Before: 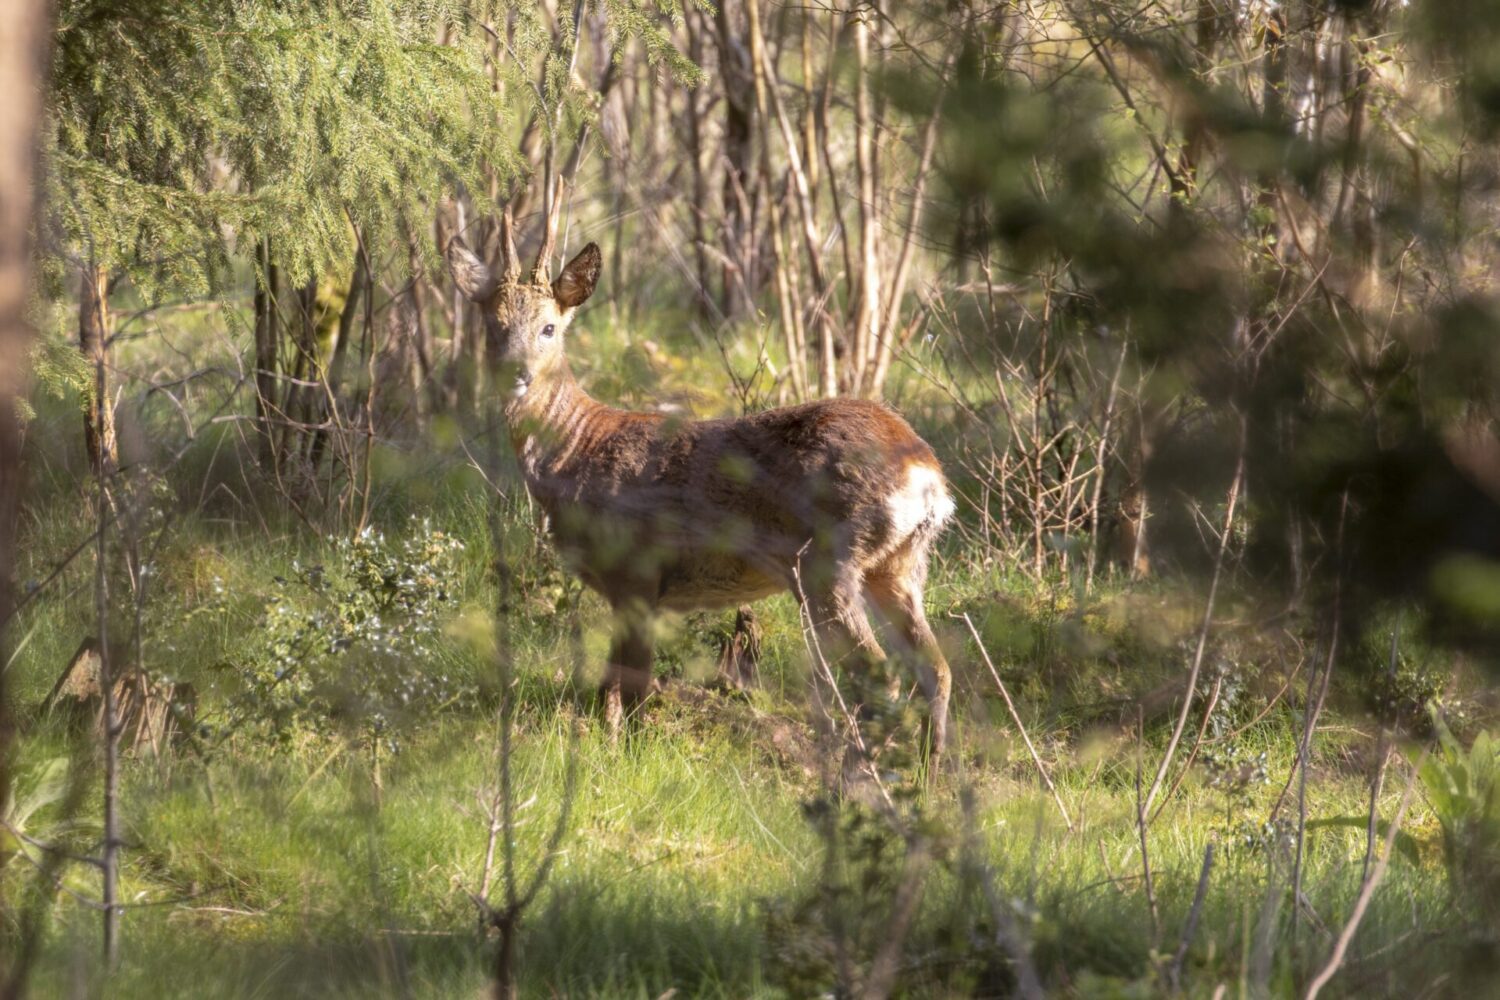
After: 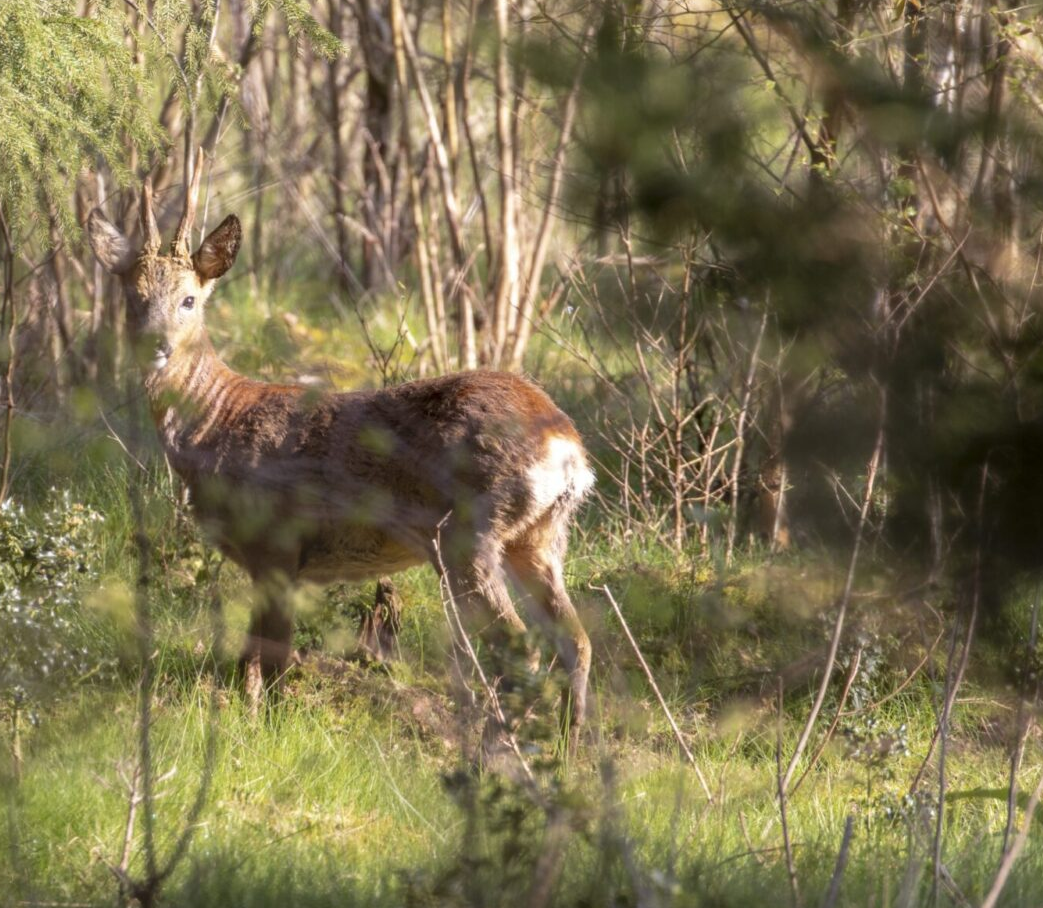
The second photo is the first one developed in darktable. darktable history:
crop and rotate: left 24.034%, top 2.838%, right 6.406%, bottom 6.299%
